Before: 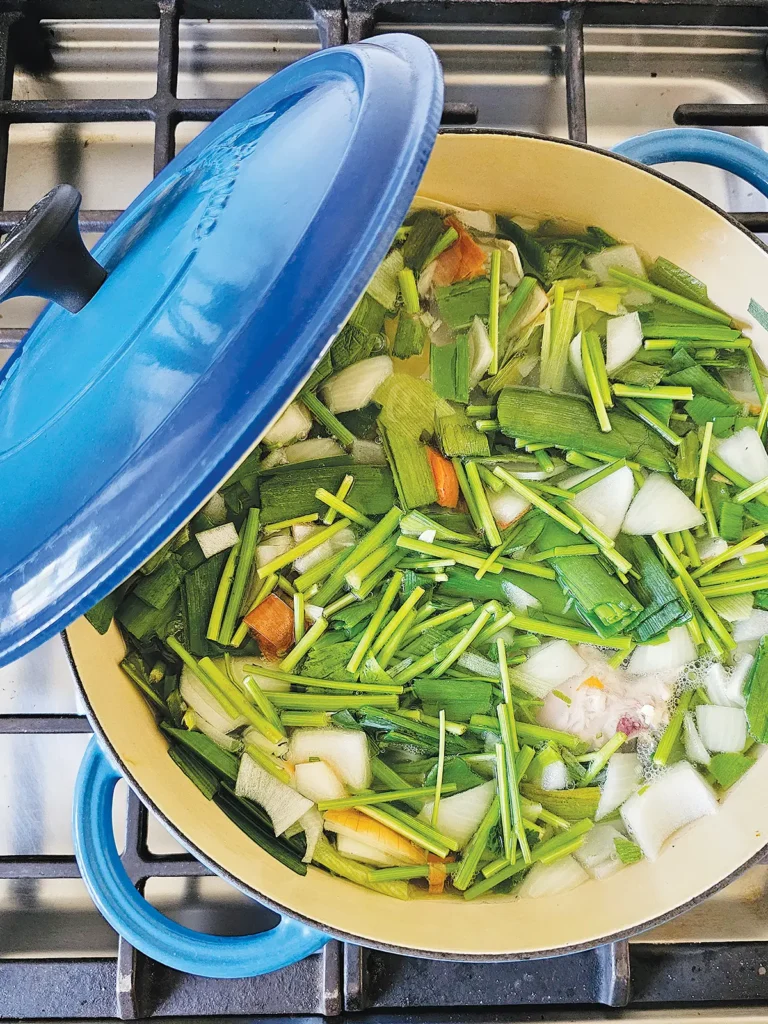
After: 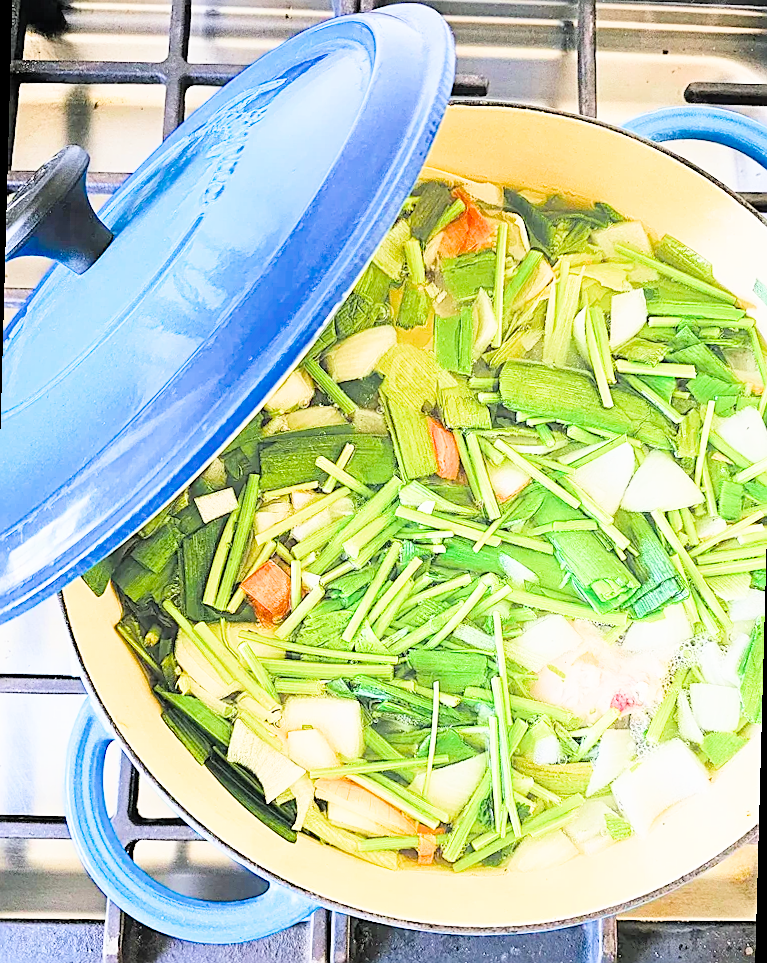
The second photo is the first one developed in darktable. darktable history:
contrast equalizer: y [[0.439, 0.44, 0.442, 0.457, 0.493, 0.498], [0.5 ×6], [0.5 ×6], [0 ×6], [0 ×6]]
exposure: black level correction 0.001, exposure 1.719 EV, compensate exposure bias true, compensate highlight preservation false
rotate and perspective: rotation 1.57°, crop left 0.018, crop right 0.982, crop top 0.039, crop bottom 0.961
sharpen: on, module defaults
filmic rgb: black relative exposure -7.6 EV, white relative exposure 4.64 EV, threshold 3 EV, target black luminance 0%, hardness 3.55, latitude 50.51%, contrast 1.033, highlights saturation mix 10%, shadows ↔ highlights balance -0.198%, color science v4 (2020), enable highlight reconstruction true
